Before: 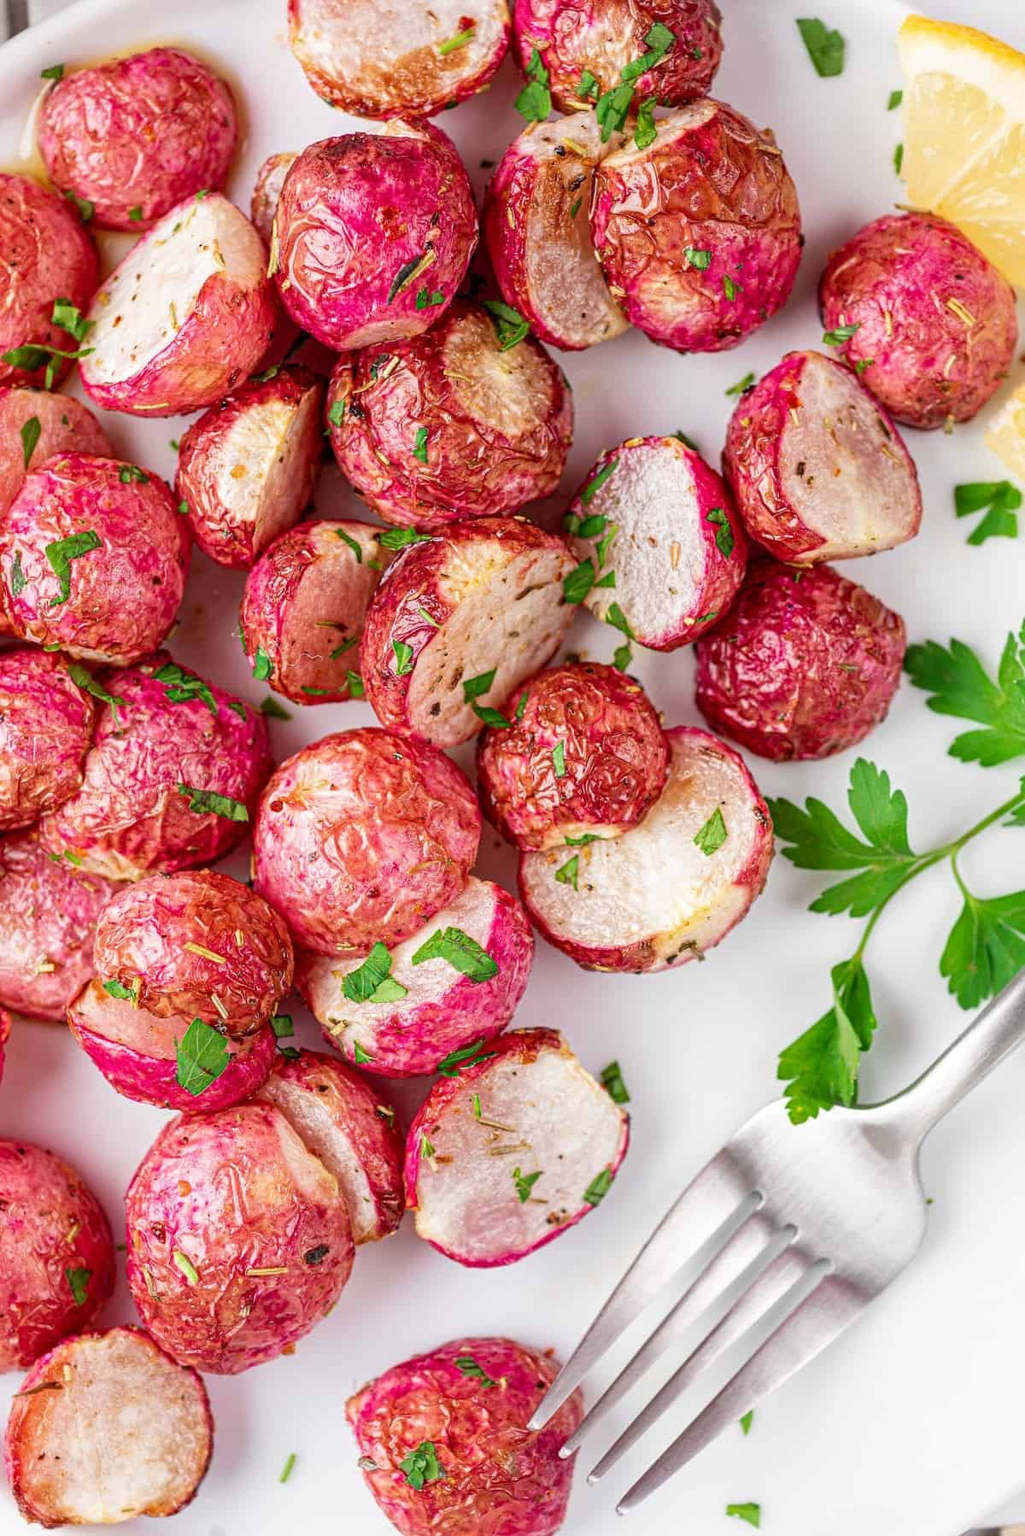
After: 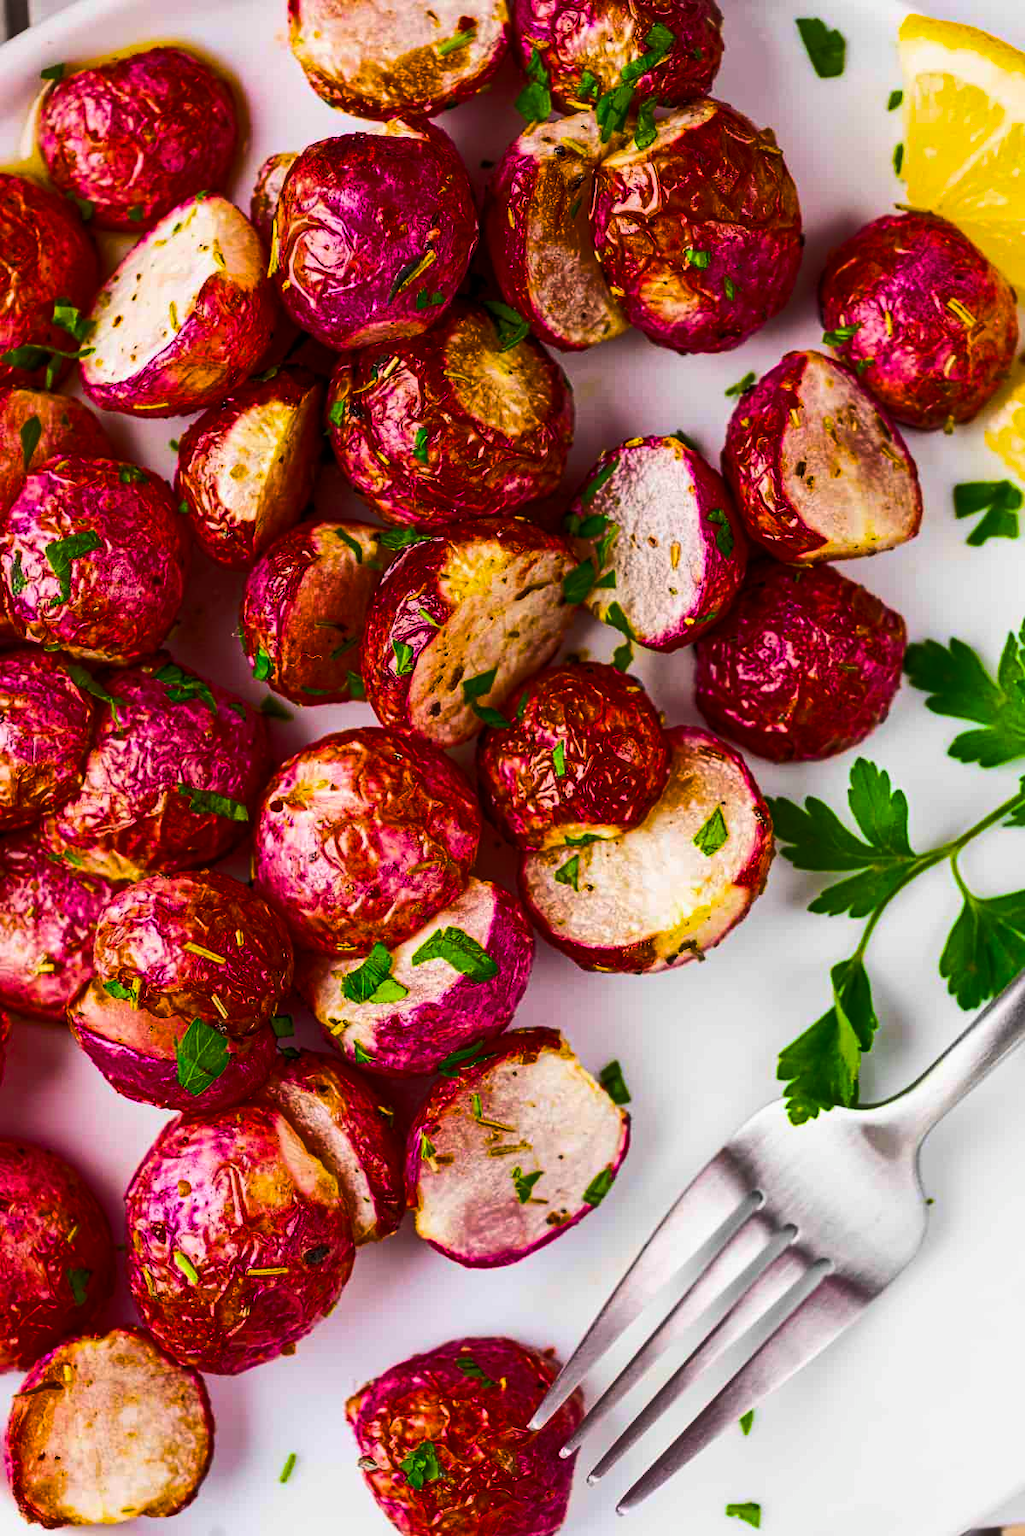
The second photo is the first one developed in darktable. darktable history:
exposure: black level correction 0.002, exposure -0.1 EV, compensate highlight preservation false
color balance rgb: linear chroma grading › global chroma 40.15%, perceptual saturation grading › global saturation 60.58%, perceptual saturation grading › highlights 20.44%, perceptual saturation grading › shadows -50.36%, perceptual brilliance grading › highlights 2.19%, perceptual brilliance grading › mid-tones -50.36%, perceptual brilliance grading › shadows -50.36%
